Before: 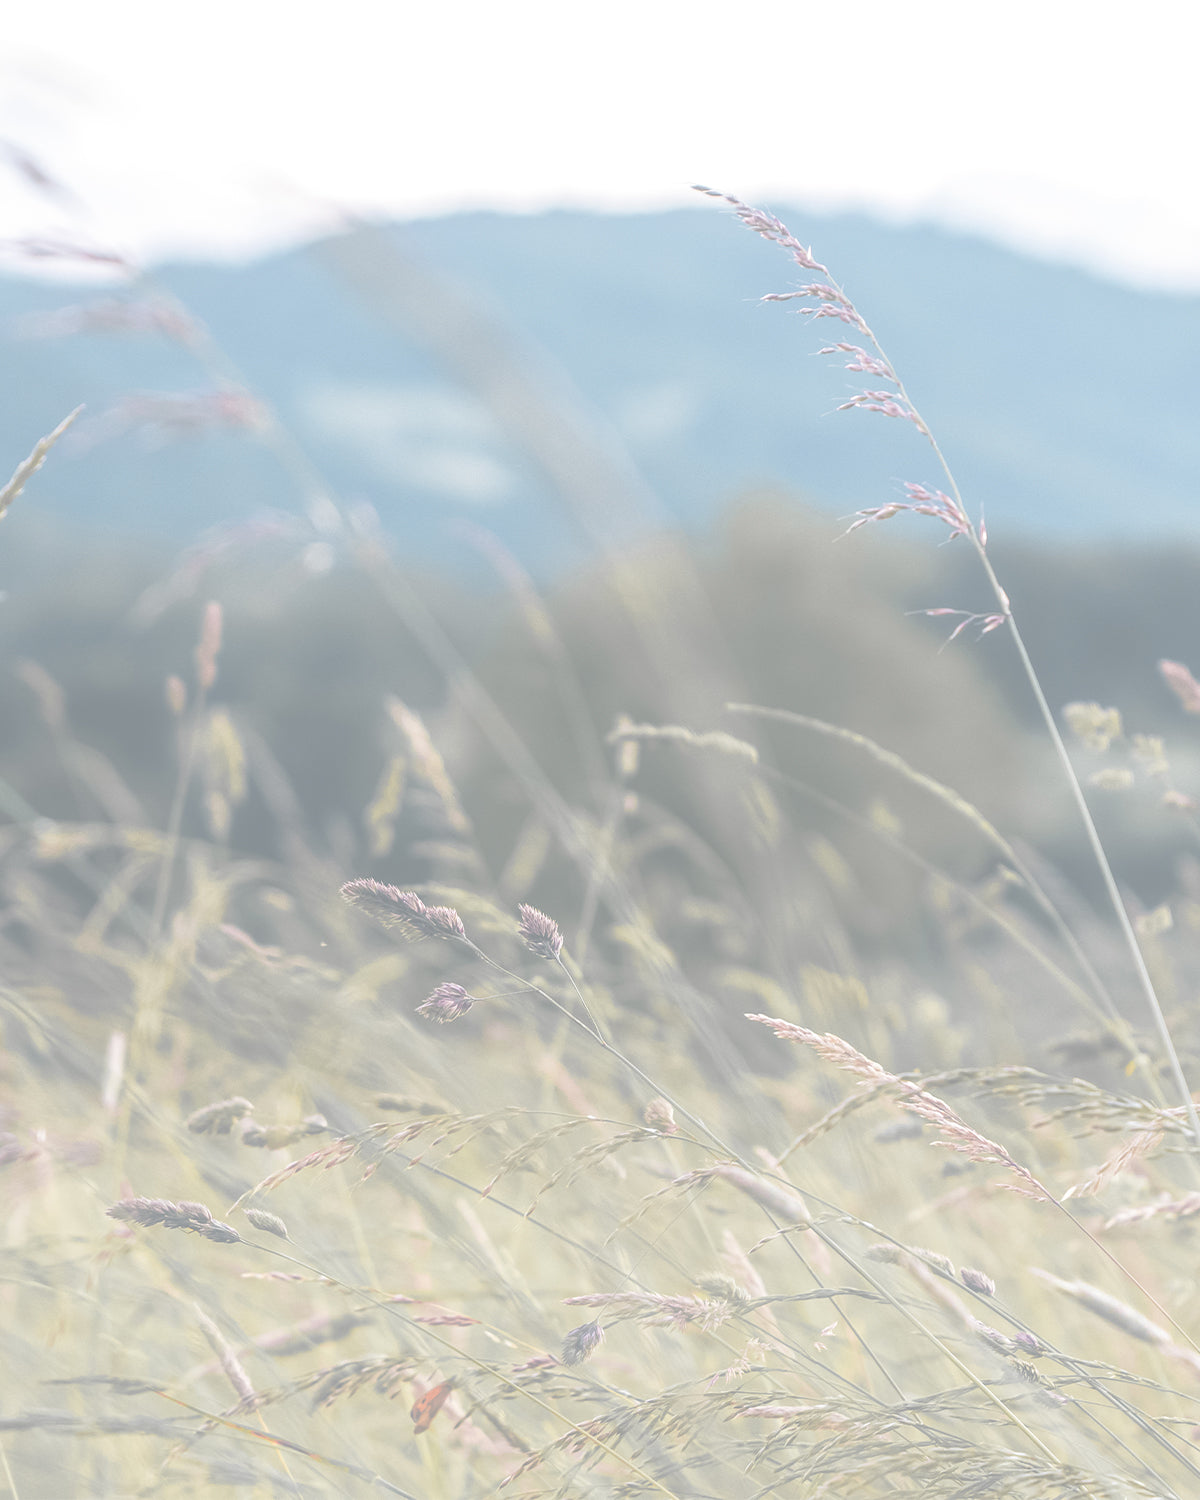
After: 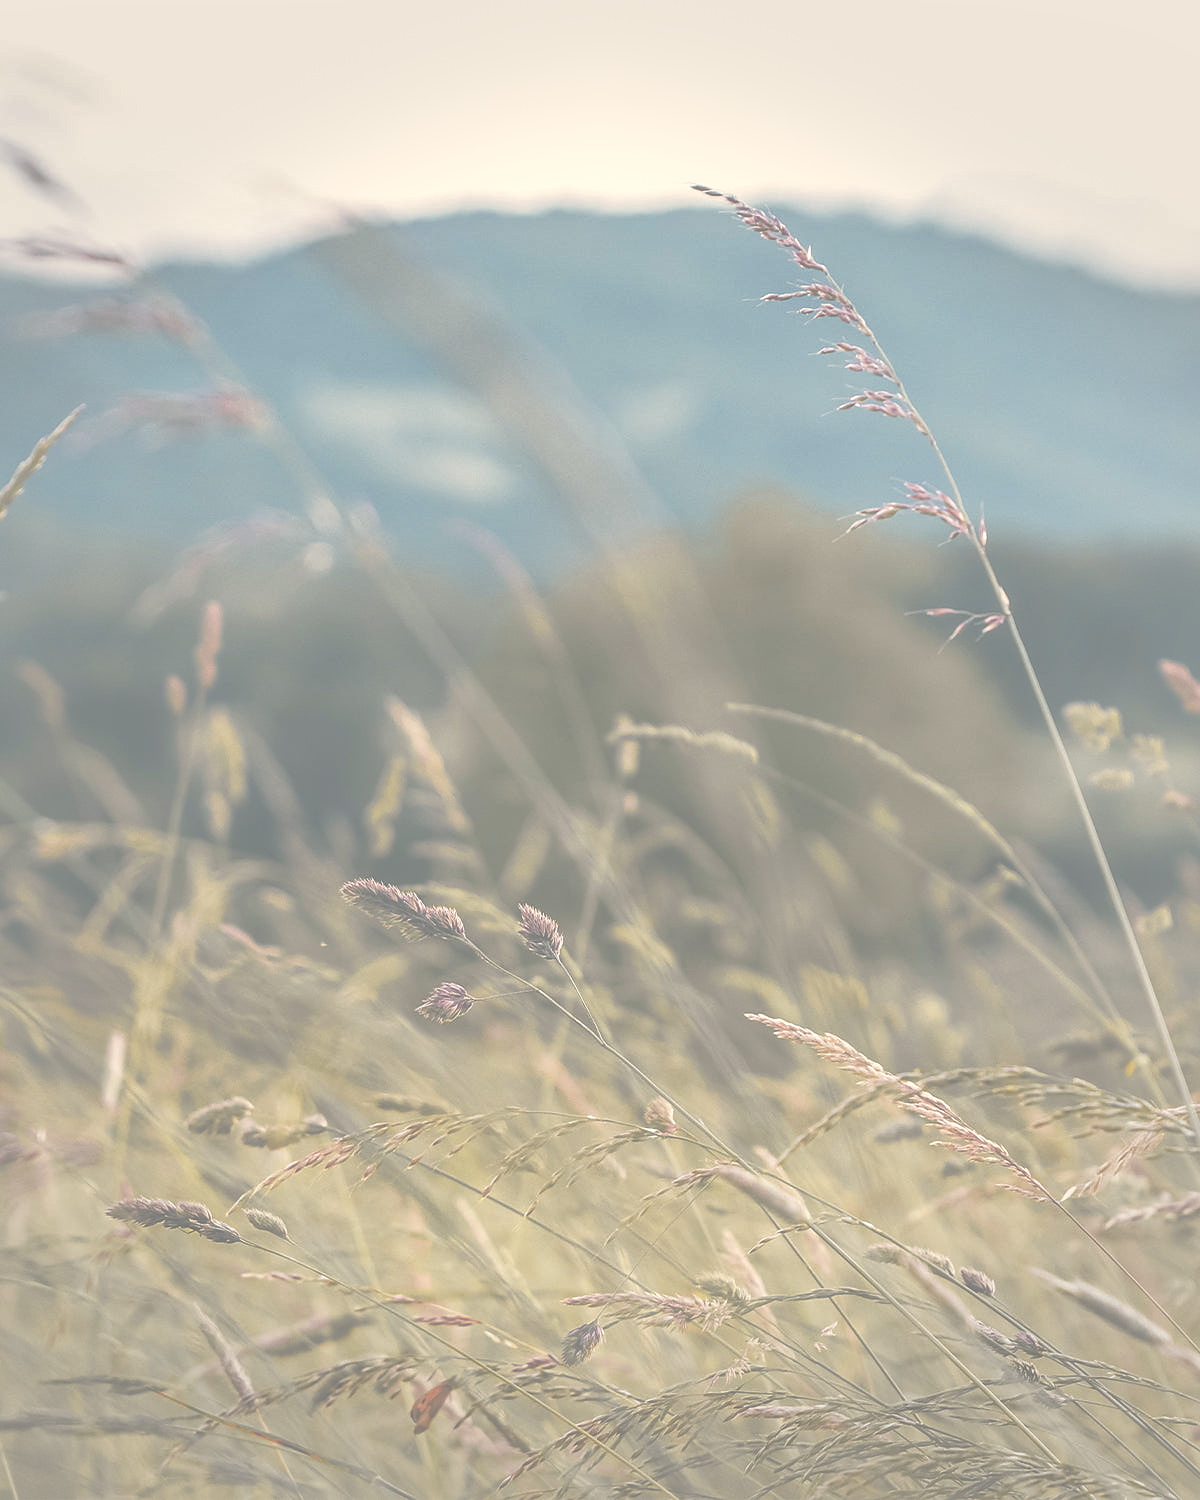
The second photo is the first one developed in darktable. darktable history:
shadows and highlights: shadows 30
vignetting: fall-off start 91%, fall-off radius 39.39%, brightness -0.182, saturation -0.3, width/height ratio 1.219, shape 1.3, dithering 8-bit output, unbound false
sharpen: radius 0.969, amount 0.604
color balance rgb: shadows lift › chroma 2%, shadows lift › hue 219.6°, power › hue 313.2°, highlights gain › chroma 3%, highlights gain › hue 75.6°, global offset › luminance 0.5%, perceptual saturation grading › global saturation 15.33%, perceptual saturation grading › highlights -19.33%, perceptual saturation grading › shadows 20%, global vibrance 20%
